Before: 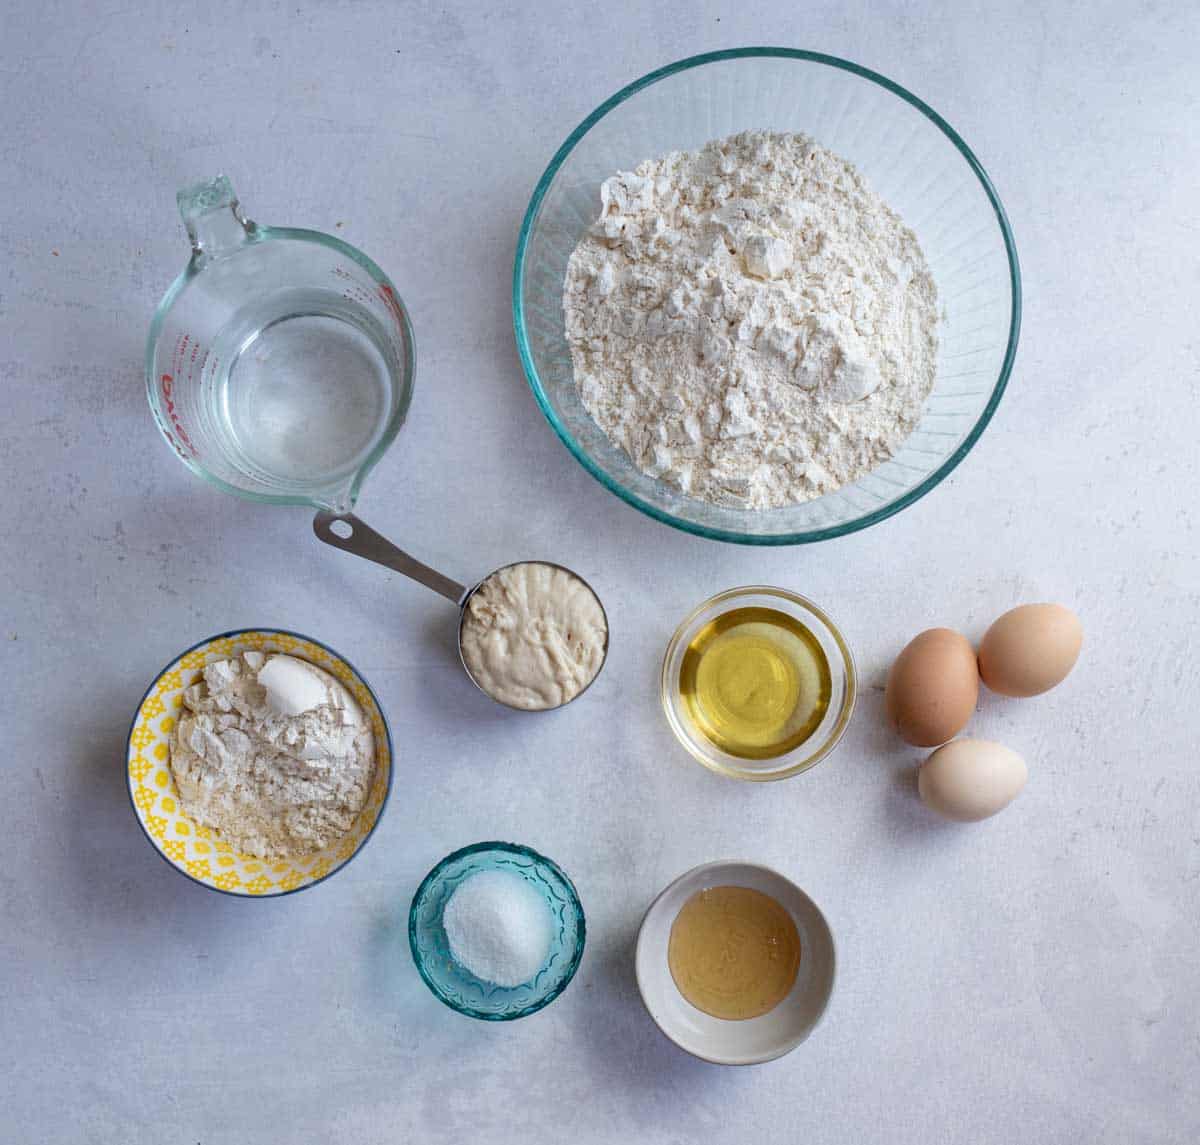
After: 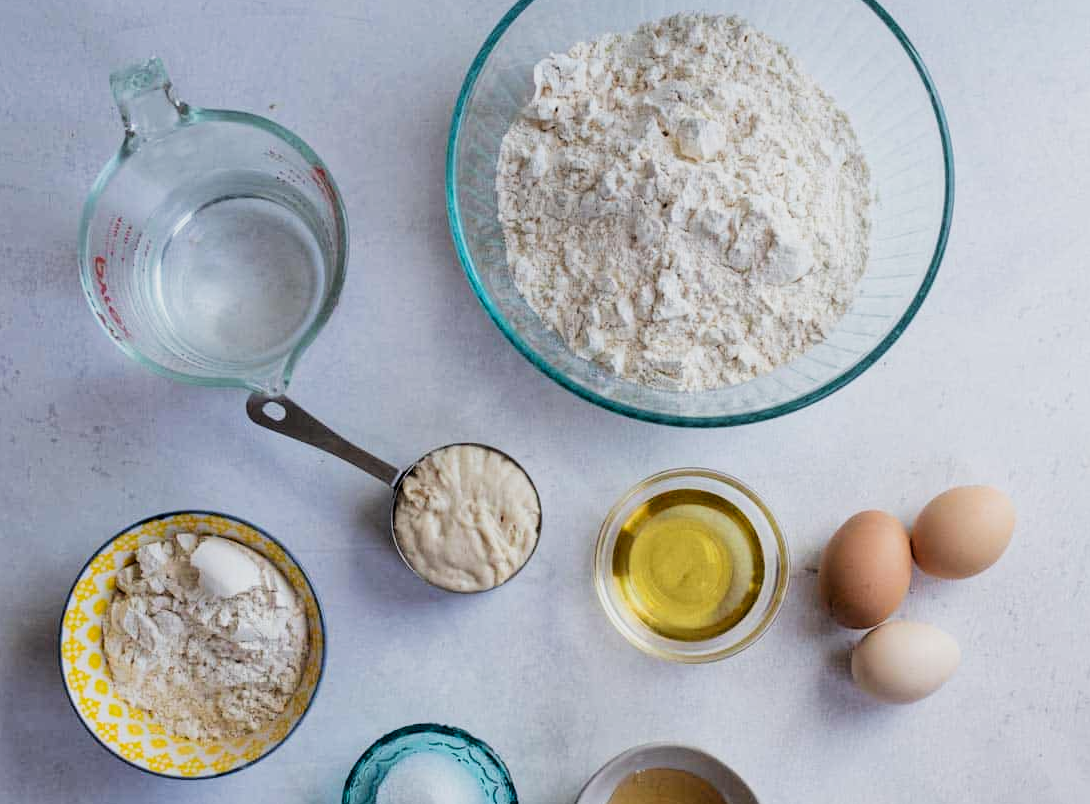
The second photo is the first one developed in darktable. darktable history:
crop: left 5.596%, top 10.314%, right 3.534%, bottom 19.395%
contrast brightness saturation: saturation 0.1
filmic rgb: black relative exposure -5 EV, white relative exposure 3.5 EV, hardness 3.19, contrast 1.2, highlights saturation mix -50%
